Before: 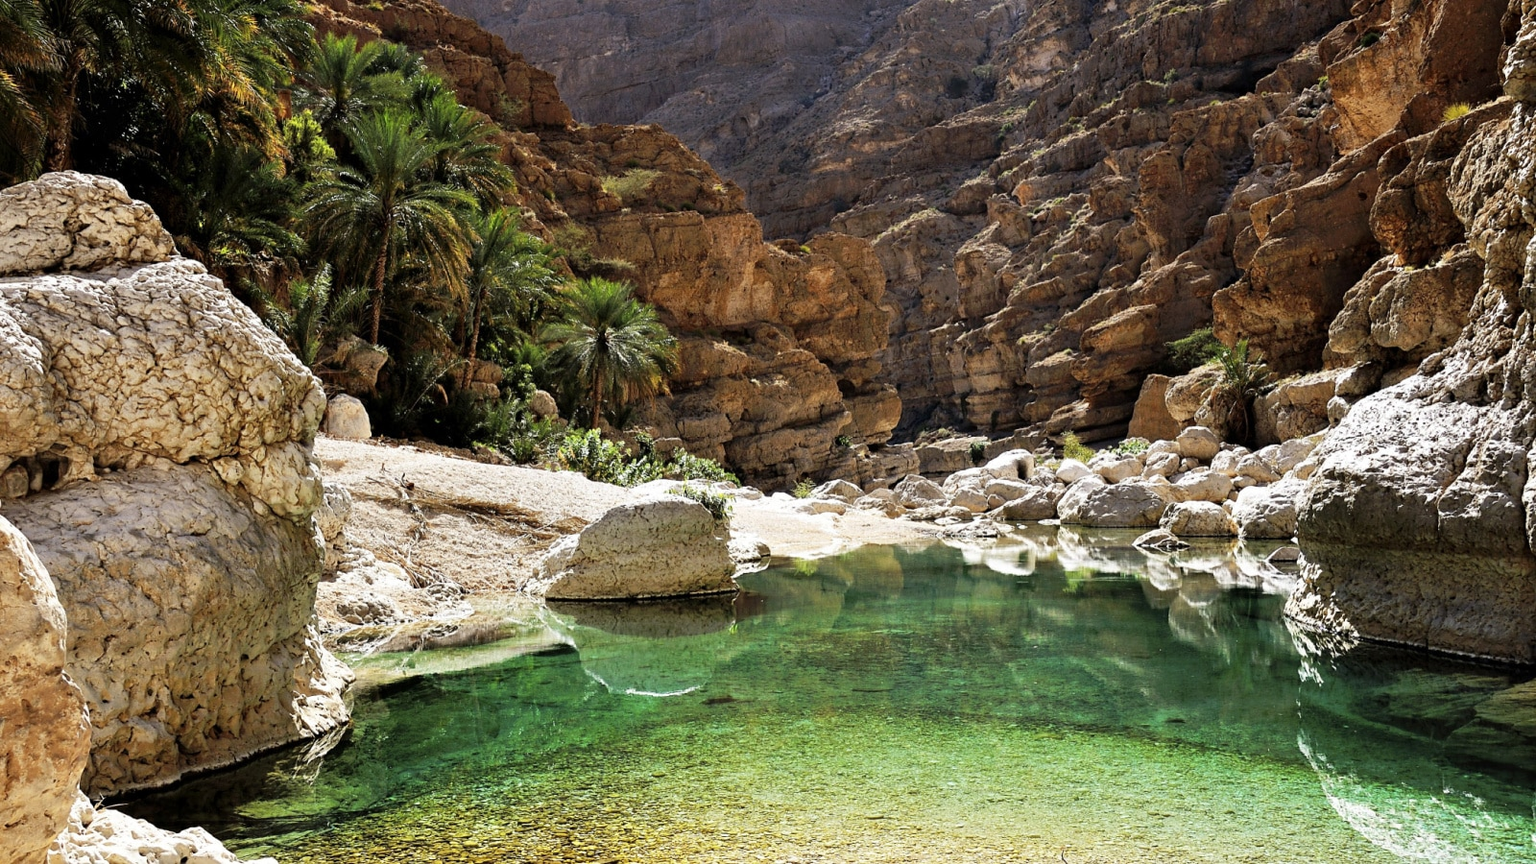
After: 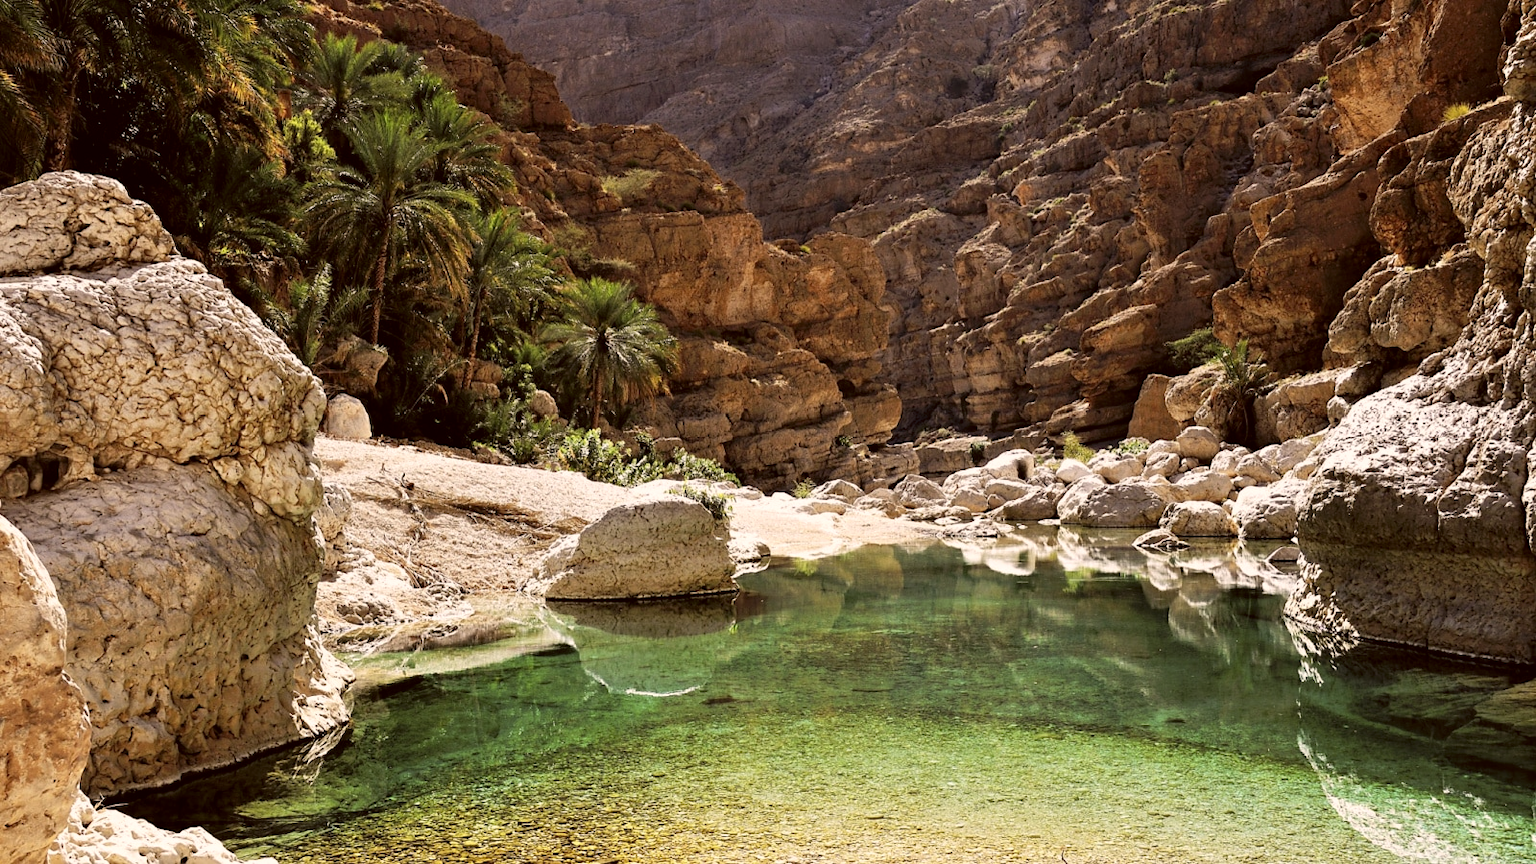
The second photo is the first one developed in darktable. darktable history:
color correction: highlights a* 6.47, highlights b* 8.19, shadows a* 6.25, shadows b* 6.98, saturation 0.88
